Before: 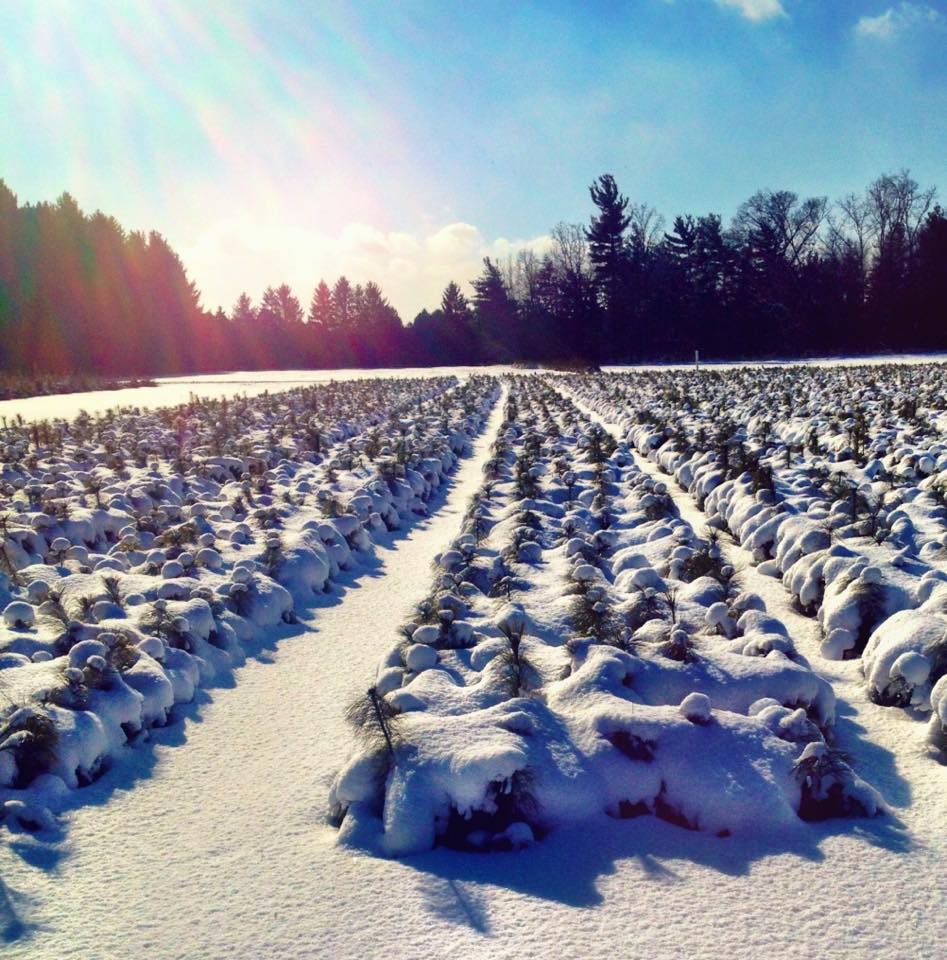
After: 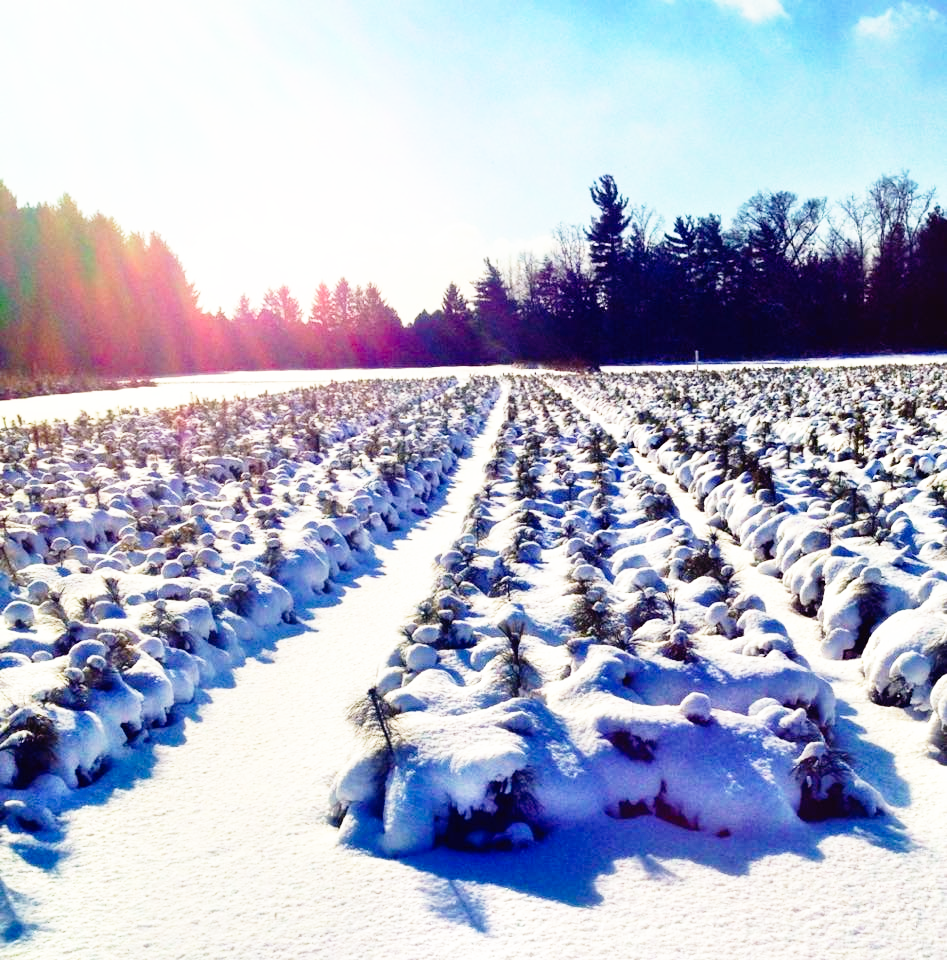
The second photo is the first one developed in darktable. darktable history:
base curve: curves: ch0 [(0, 0) (0.012, 0.01) (0.073, 0.168) (0.31, 0.711) (0.645, 0.957) (1, 1)], preserve colors none
